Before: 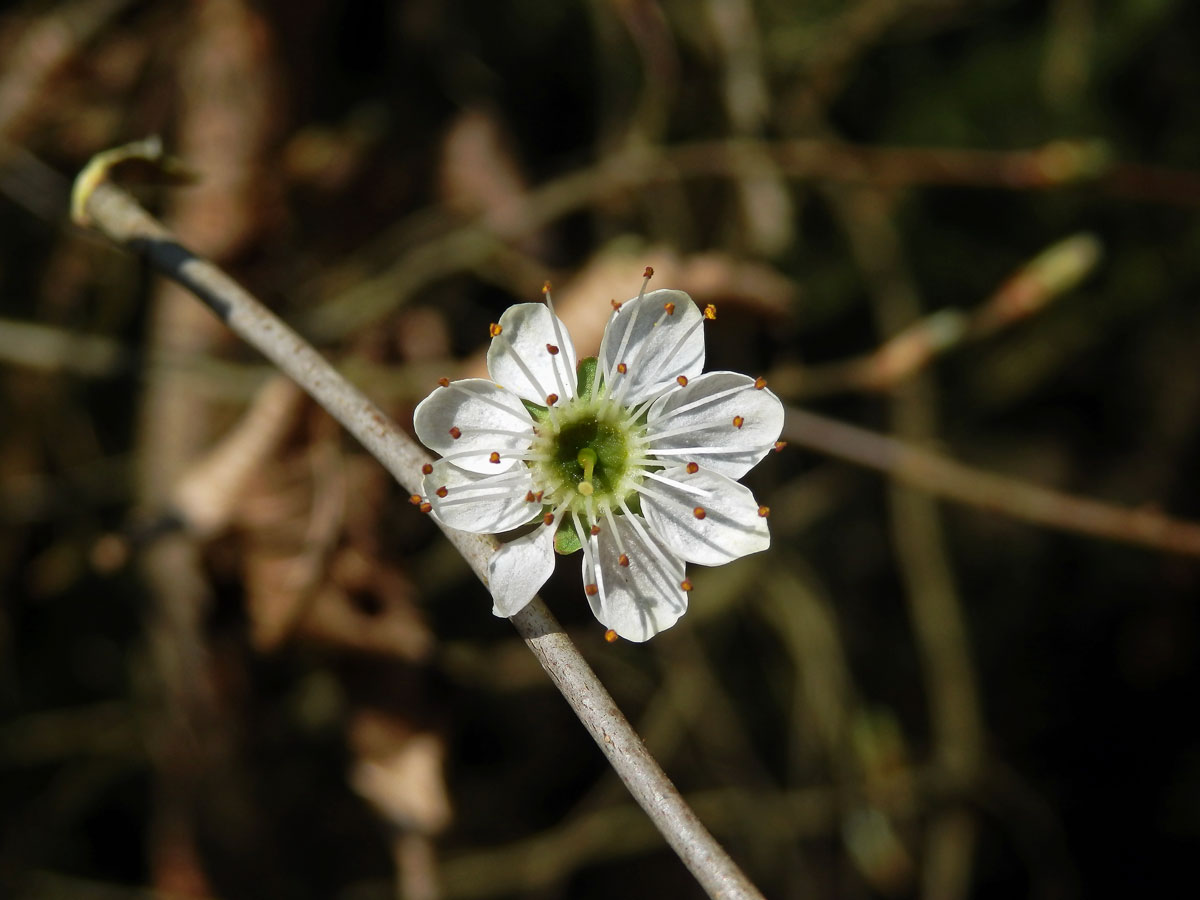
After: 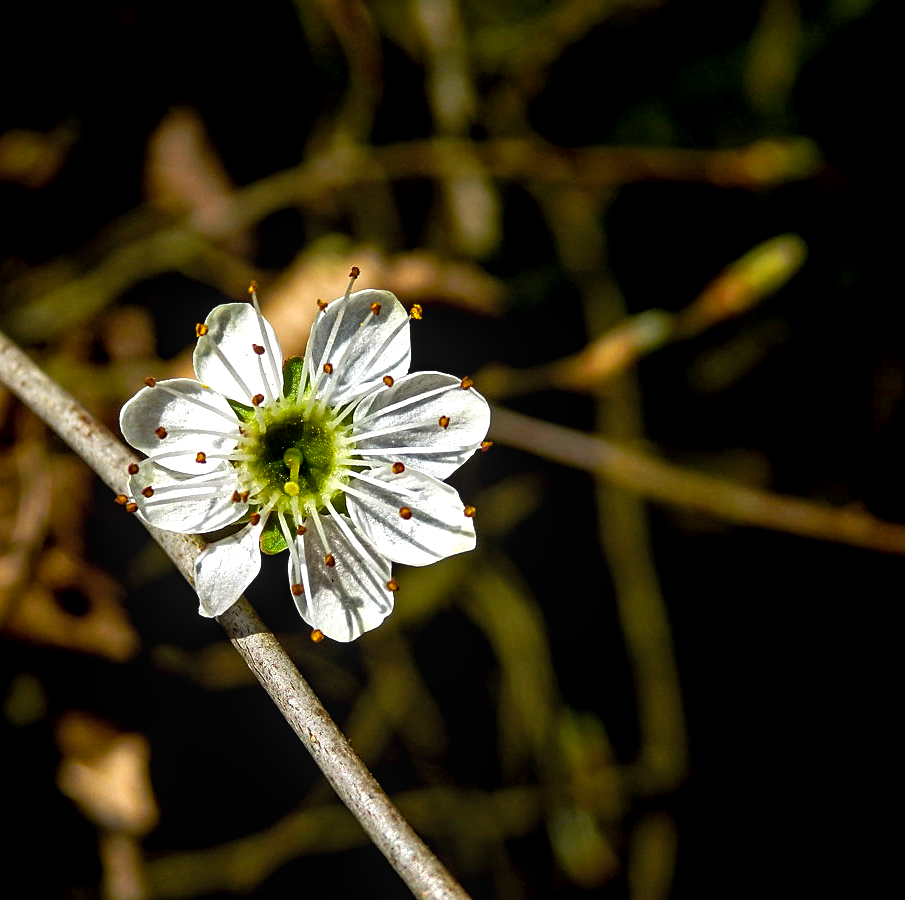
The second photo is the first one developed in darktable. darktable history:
sharpen: on, module defaults
tone equalizer: edges refinement/feathering 500, mask exposure compensation -1.57 EV, preserve details guided filter
crop and rotate: left 24.541%
color balance rgb: perceptual saturation grading › global saturation 29.781%, perceptual brilliance grading › global brilliance 20.547%, perceptual brilliance grading › shadows -40.291%, global vibrance 20%
local contrast: on, module defaults
exposure: black level correction 0.01, exposure 0.006 EV, compensate exposure bias true, compensate highlight preservation false
